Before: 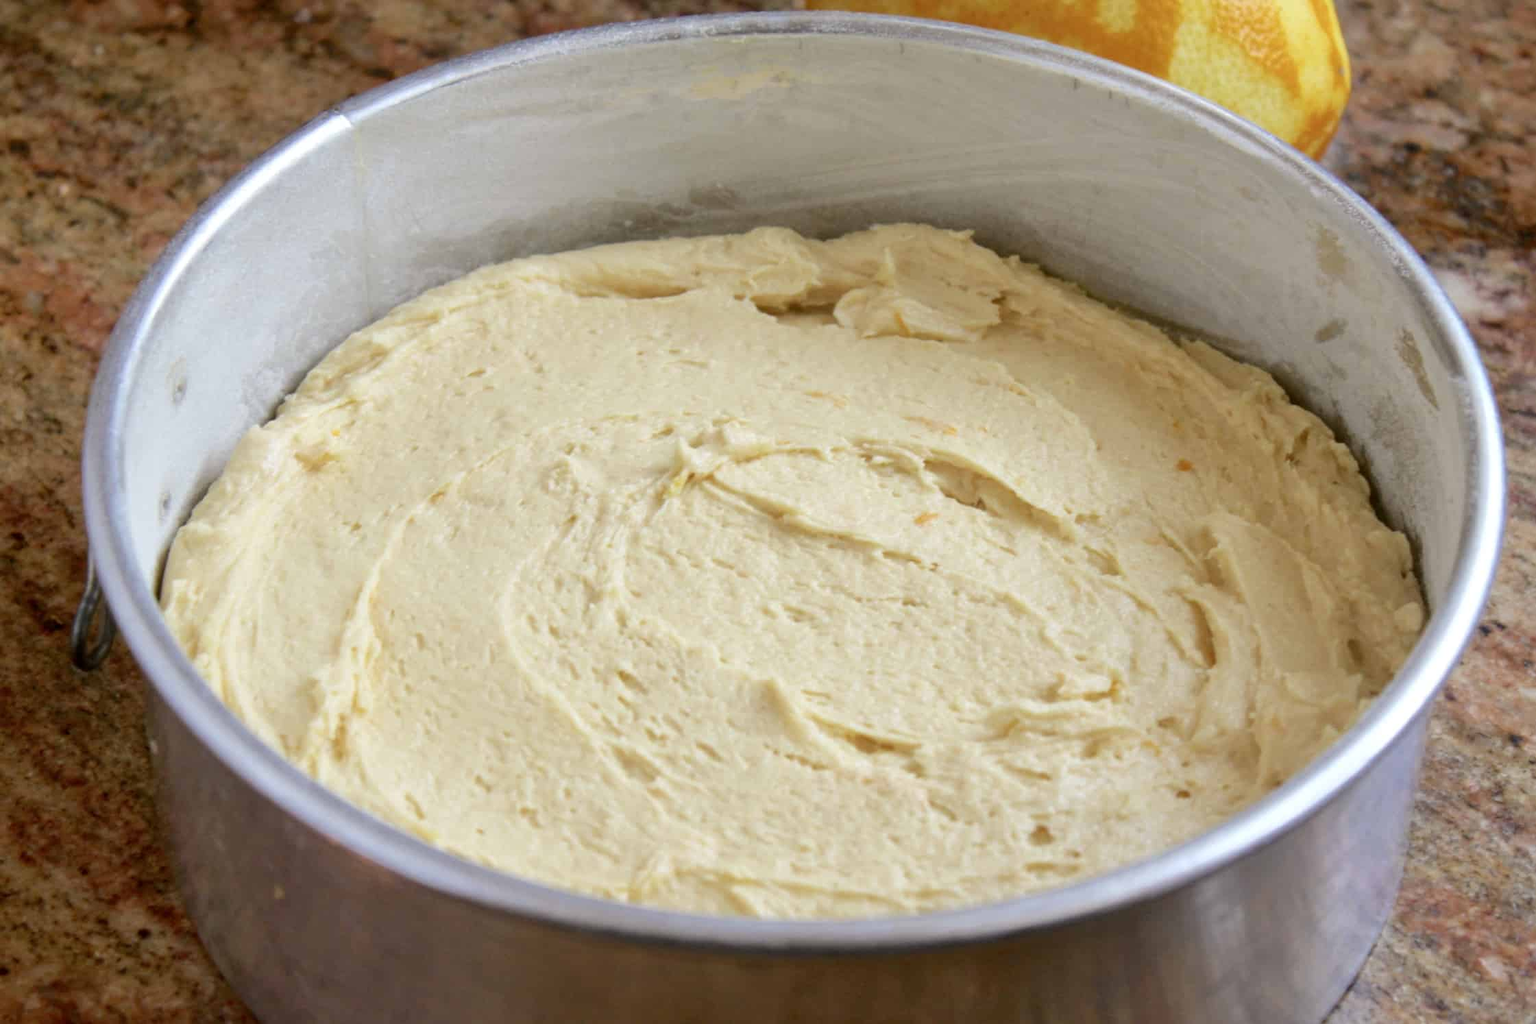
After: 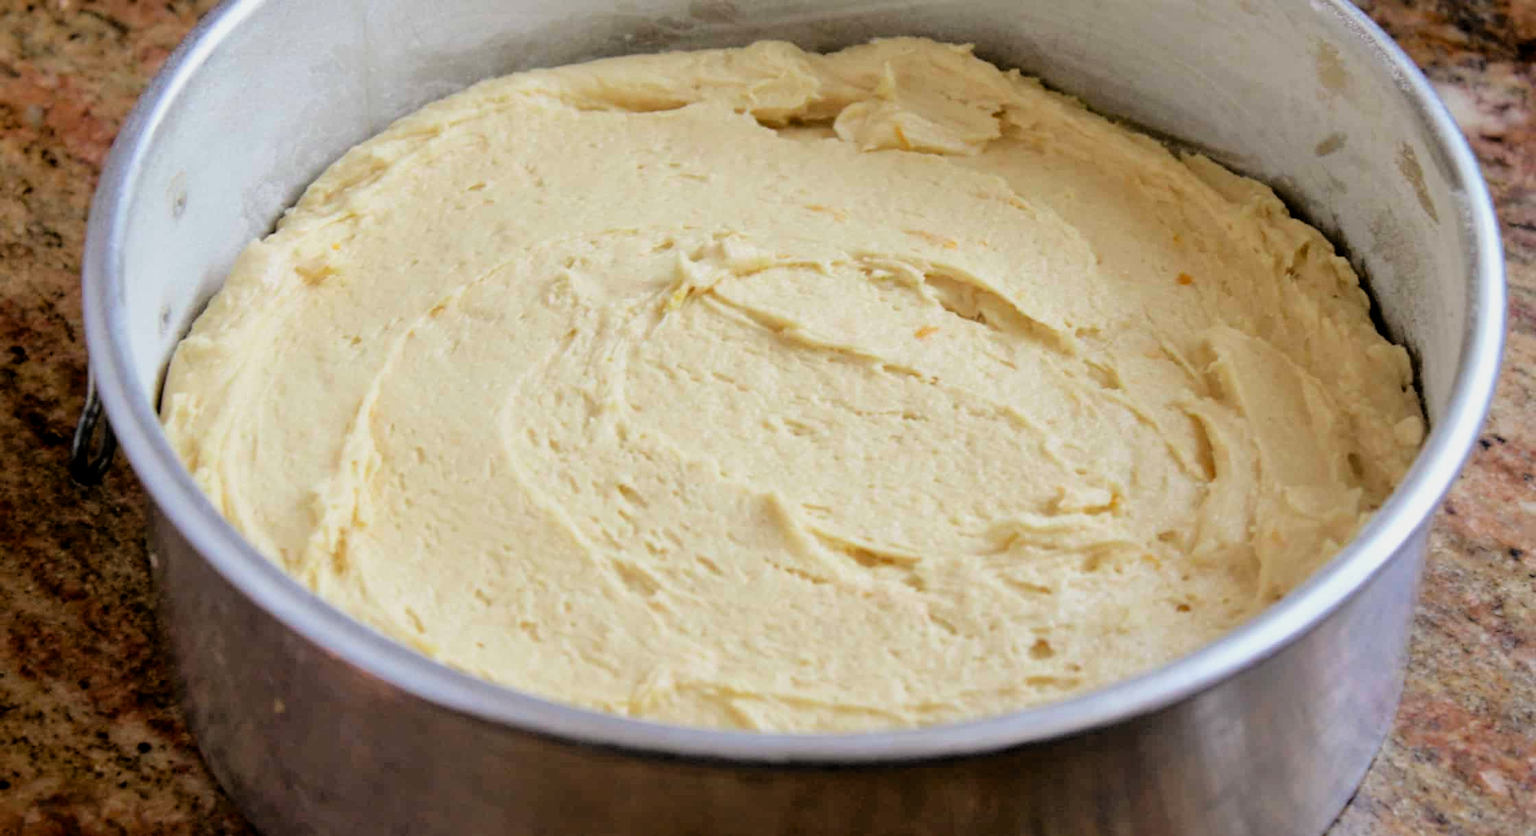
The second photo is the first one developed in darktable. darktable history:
filmic rgb: black relative exposure -3.92 EV, white relative exposure 3.13 EV, hardness 2.87
crop and rotate: top 18.245%
exposure: compensate exposure bias true, compensate highlight preservation false
